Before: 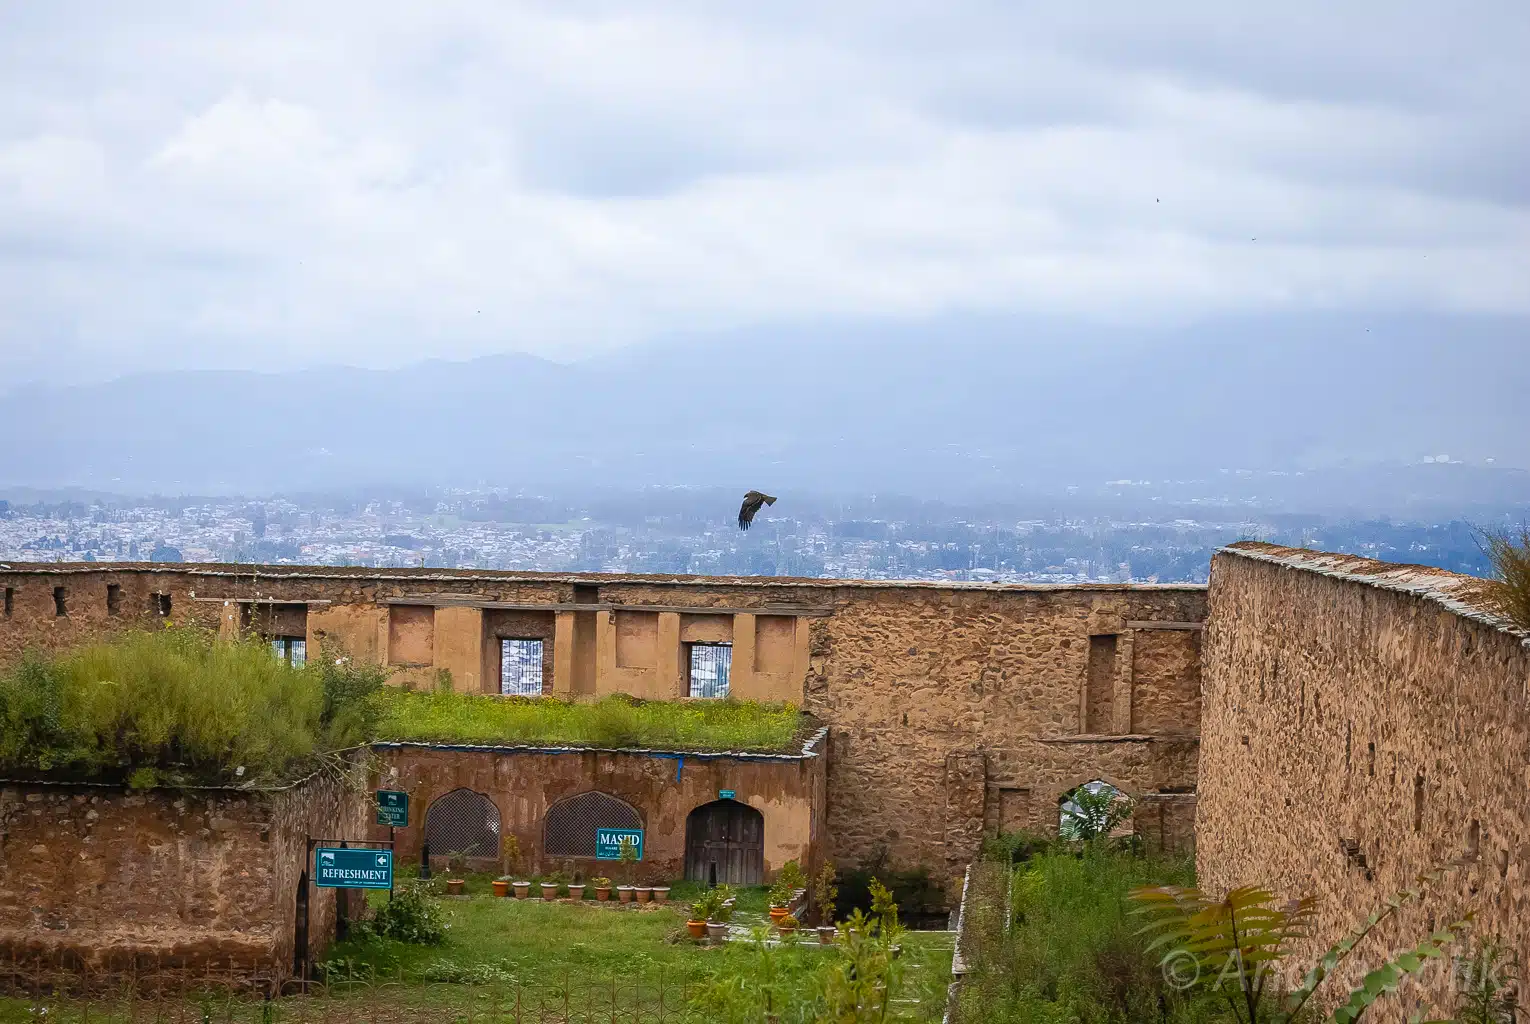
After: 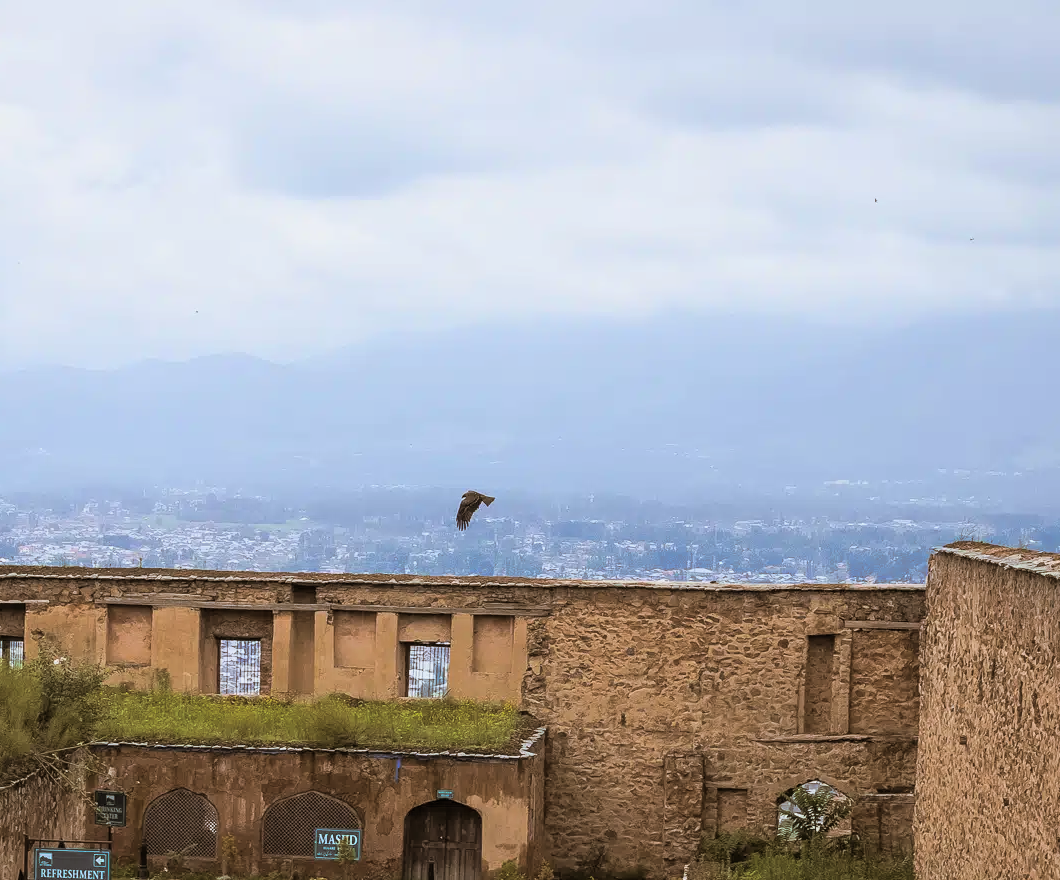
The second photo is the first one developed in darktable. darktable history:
filmic rgb: black relative exposure -16 EV, white relative exposure 2.93 EV, hardness 10.04, color science v6 (2022)
crop: left 18.479%, right 12.2%, bottom 13.971%
split-toning: shadows › hue 32.4°, shadows › saturation 0.51, highlights › hue 180°, highlights › saturation 0, balance -60.17, compress 55.19%
